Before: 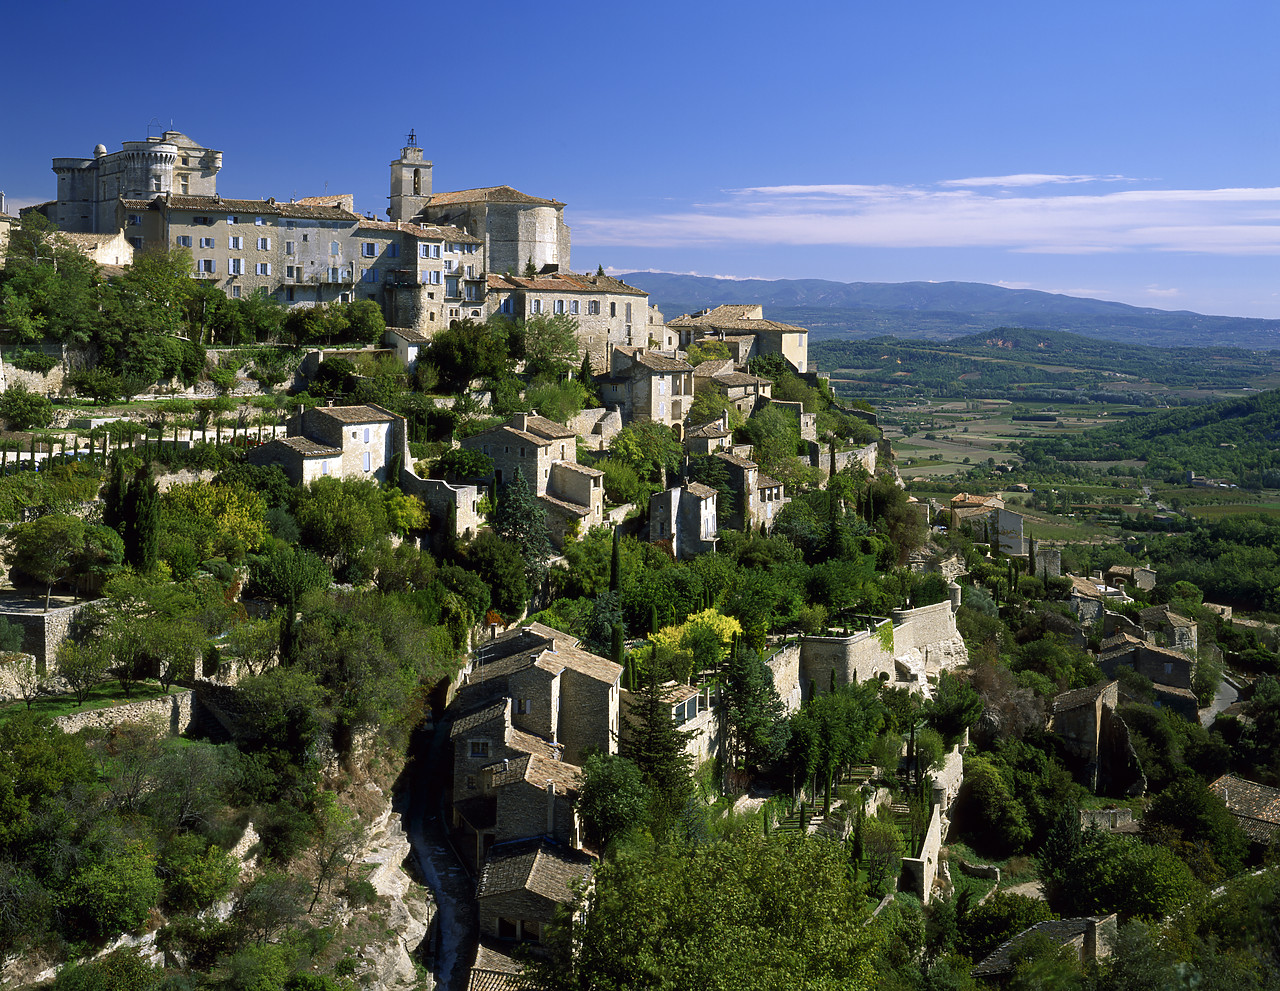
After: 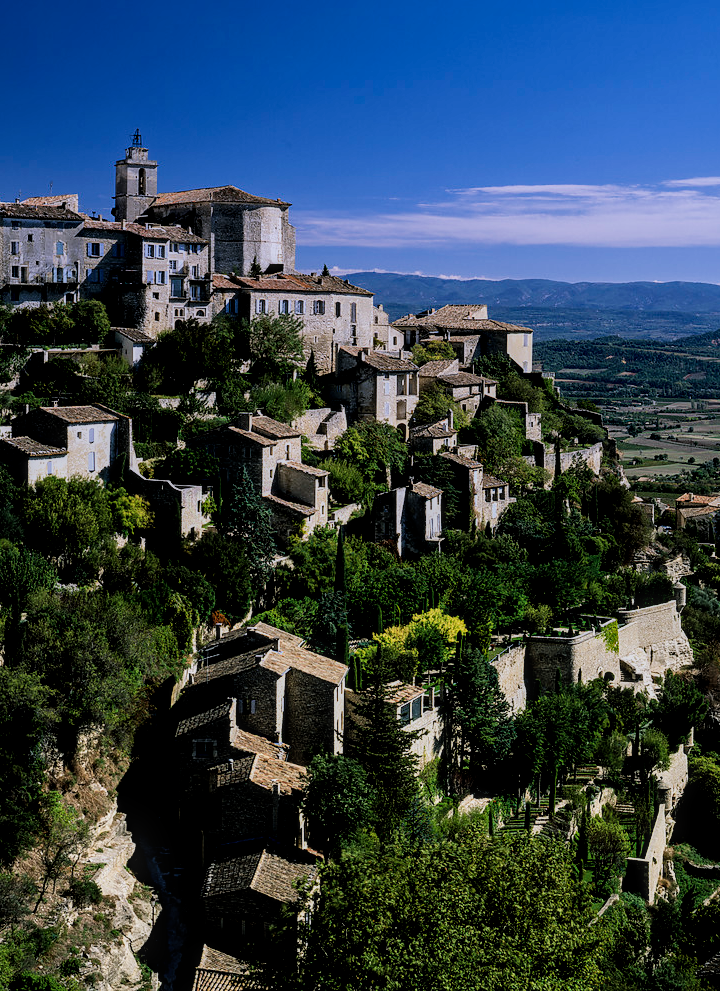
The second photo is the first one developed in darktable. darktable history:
graduated density: hue 238.83°, saturation 50%
filmic rgb: black relative exposure -5 EV, hardness 2.88, contrast 1.3, highlights saturation mix -30%
local contrast: detail 130%
bloom: size 3%, threshold 100%, strength 0%
crop: left 21.496%, right 22.254%
haze removal: compatibility mode true, adaptive false
